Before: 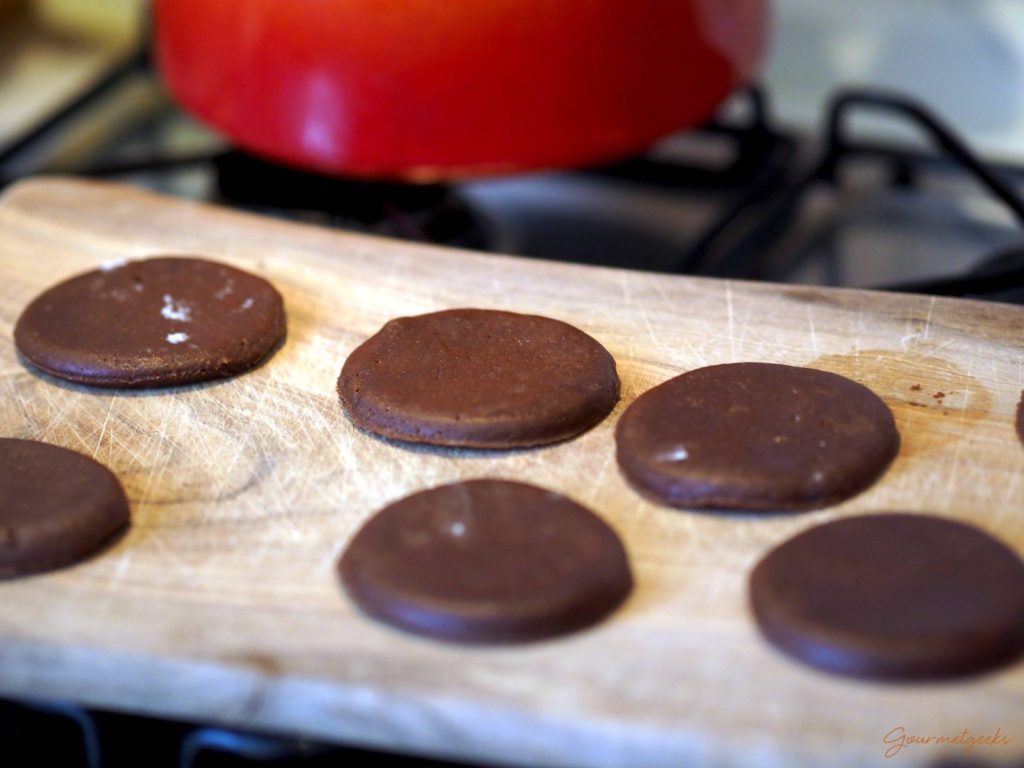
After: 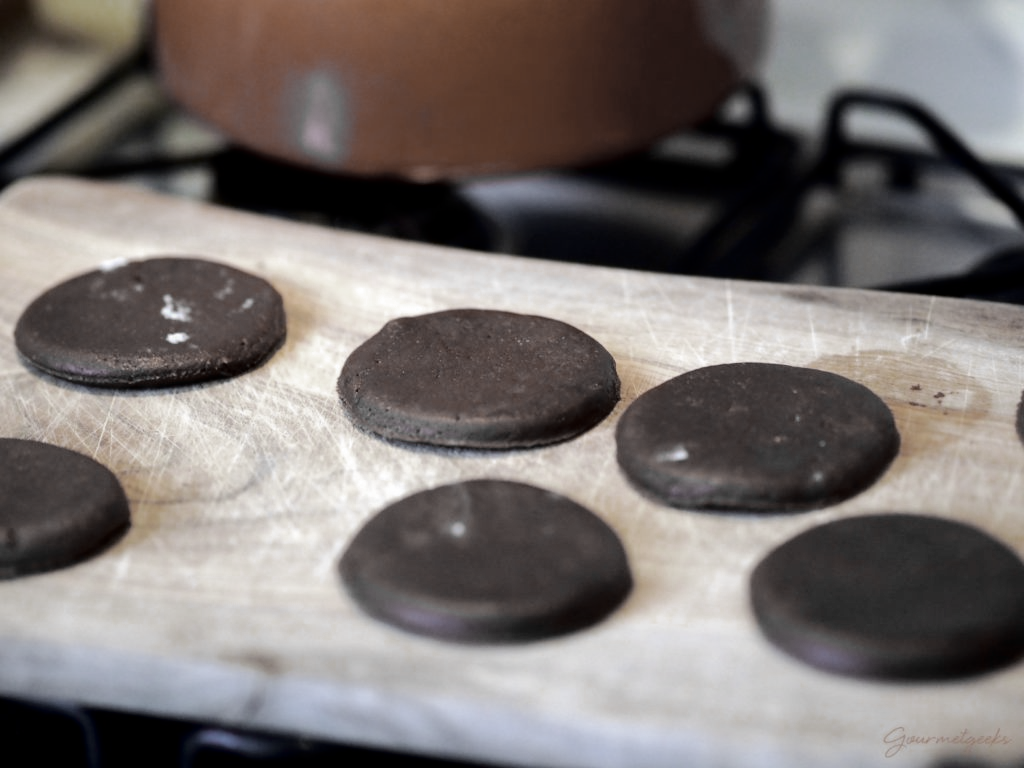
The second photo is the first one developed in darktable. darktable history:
color zones: curves: ch0 [(0, 0.487) (0.241, 0.395) (0.434, 0.373) (0.658, 0.412) (0.838, 0.487)]; ch1 [(0, 0) (0.053, 0.053) (0.211, 0.202) (0.579, 0.259) (0.781, 0.241)]
tone curve: curves: ch0 [(0.003, 0) (0.066, 0.017) (0.163, 0.09) (0.264, 0.238) (0.395, 0.421) (0.517, 0.575) (0.633, 0.687) (0.791, 0.814) (1, 1)]; ch1 [(0, 0) (0.149, 0.17) (0.327, 0.339) (0.39, 0.403) (0.456, 0.463) (0.501, 0.502) (0.512, 0.507) (0.53, 0.533) (0.575, 0.592) (0.671, 0.655) (0.729, 0.679) (1, 1)]; ch2 [(0, 0) (0.337, 0.382) (0.464, 0.47) (0.501, 0.502) (0.527, 0.532) (0.563, 0.555) (0.615, 0.61) (0.663, 0.68) (1, 1)], color space Lab, independent channels, preserve colors none
